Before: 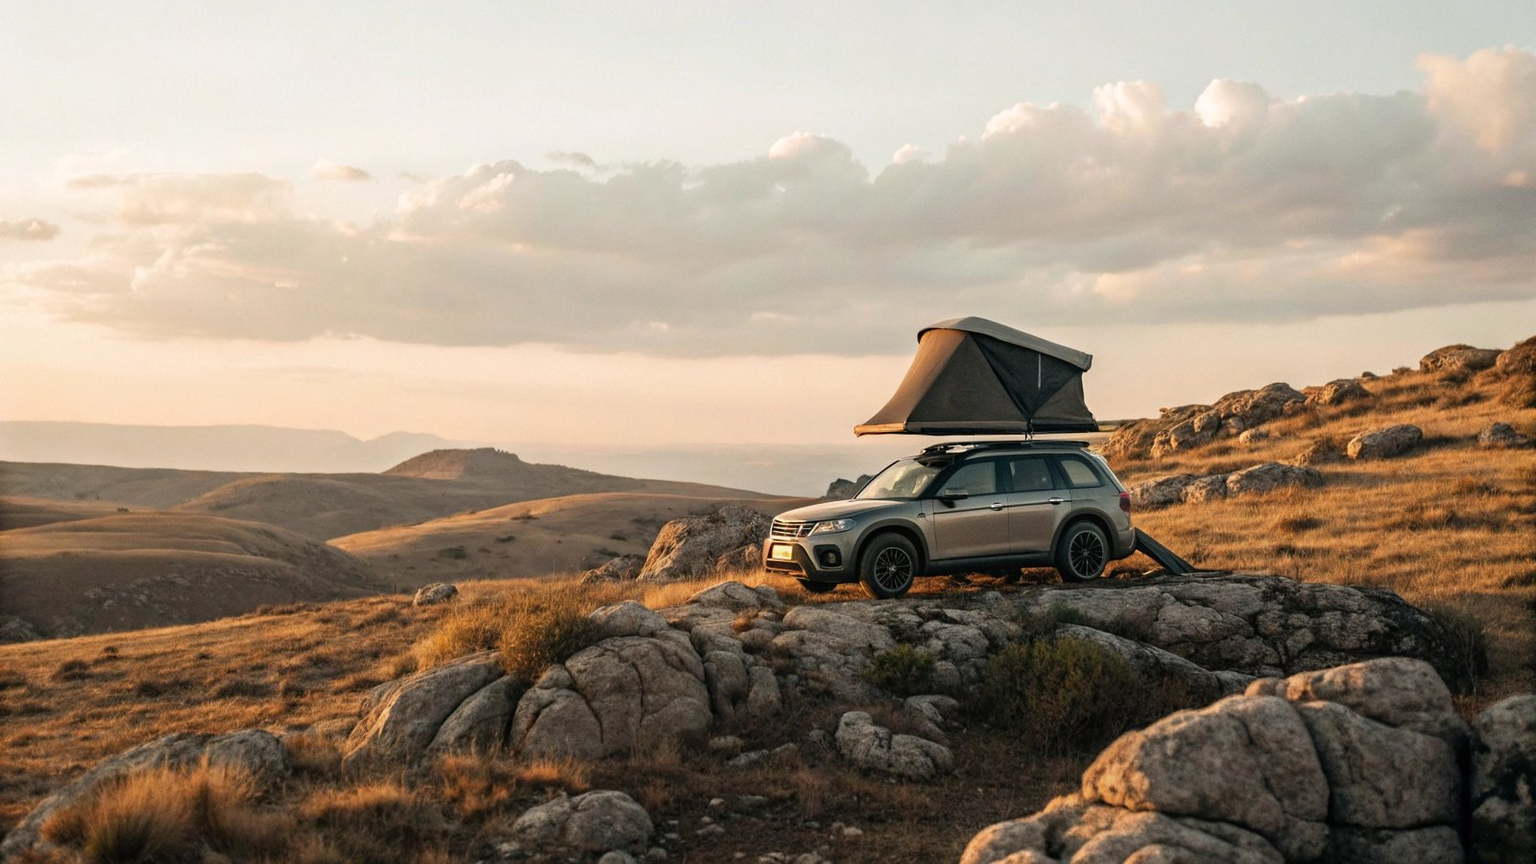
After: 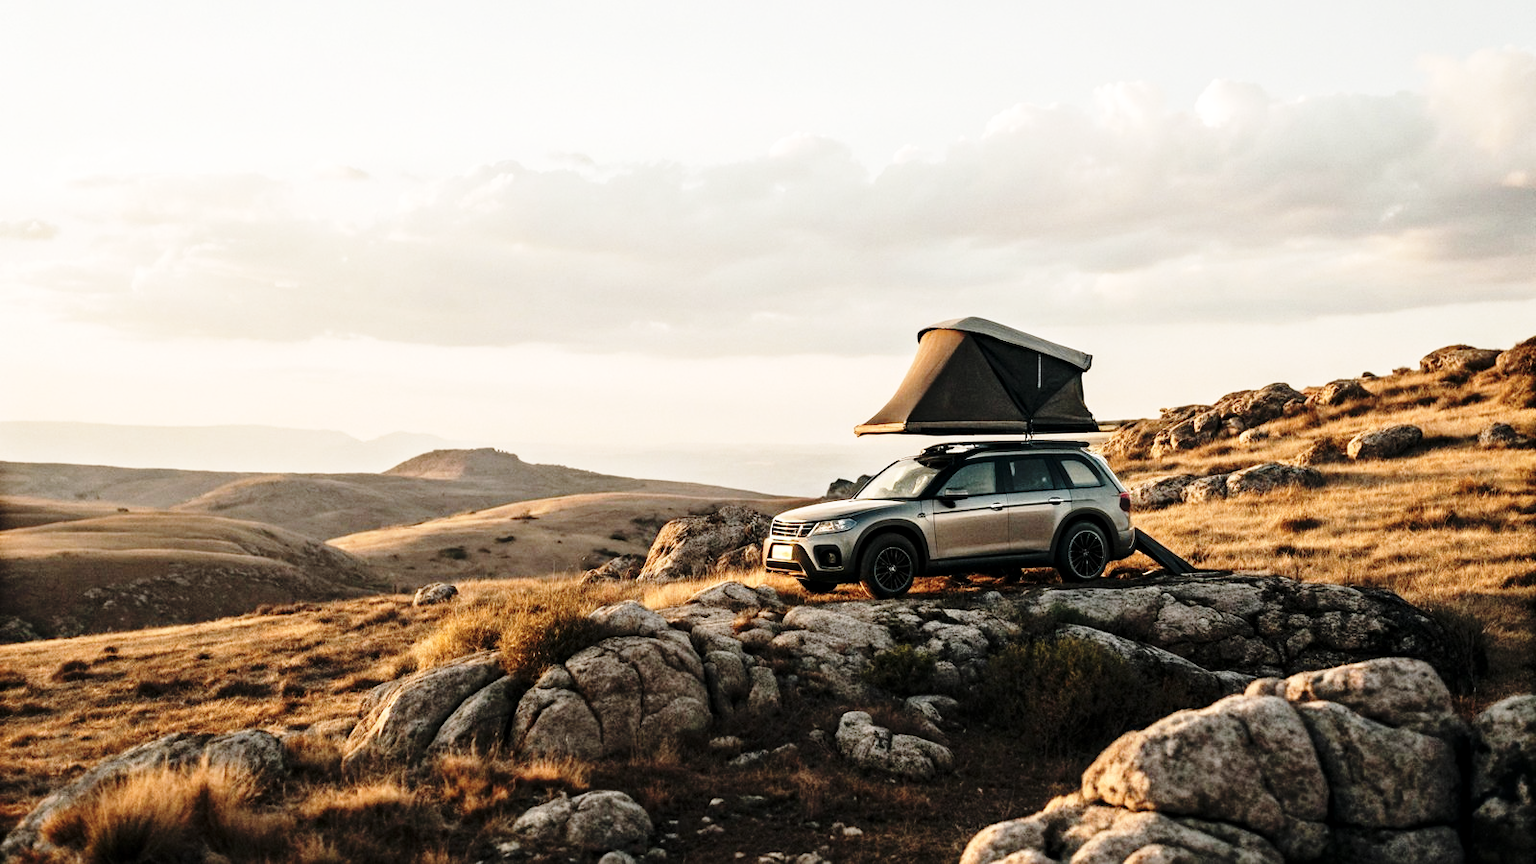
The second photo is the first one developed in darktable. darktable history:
base curve: curves: ch0 [(0, 0) (0.04, 0.03) (0.133, 0.232) (0.448, 0.748) (0.843, 0.968) (1, 1)], preserve colors none
contrast equalizer: octaves 7, y [[0.526, 0.53, 0.532, 0.532, 0.53, 0.525], [0.5 ×6], [0.5 ×6], [0 ×6], [0 ×6]]
contrast brightness saturation: contrast 0.055, brightness -0.008, saturation -0.241
